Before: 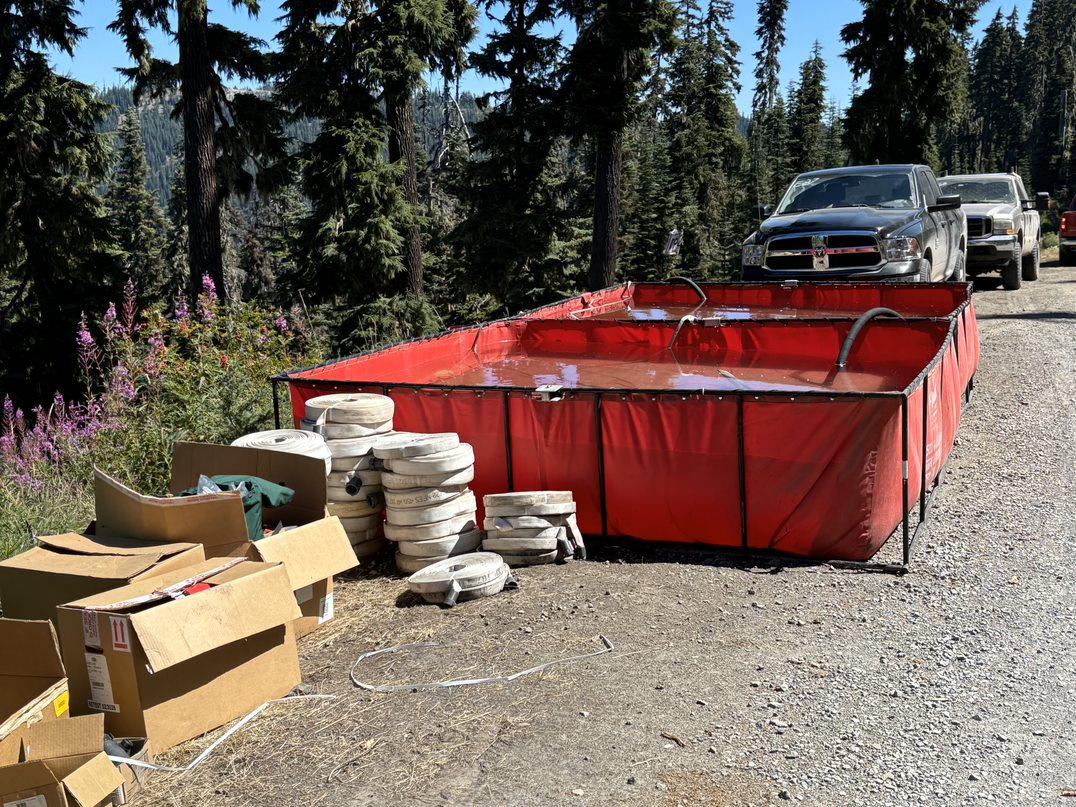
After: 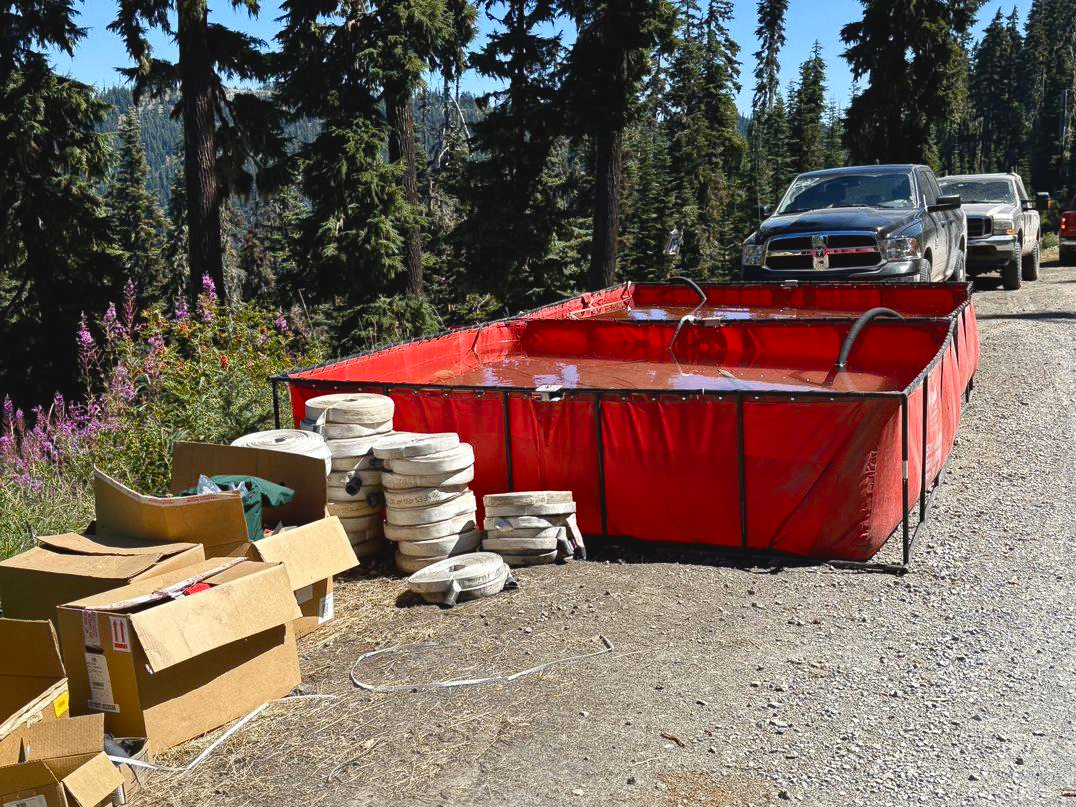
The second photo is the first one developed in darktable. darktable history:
color balance rgb: global offset › luminance 0.487%, global offset › hue 61.75°, perceptual saturation grading › global saturation 20.264%, perceptual saturation grading › highlights -19.813%, perceptual saturation grading › shadows 29.556%
levels: black 0.096%
